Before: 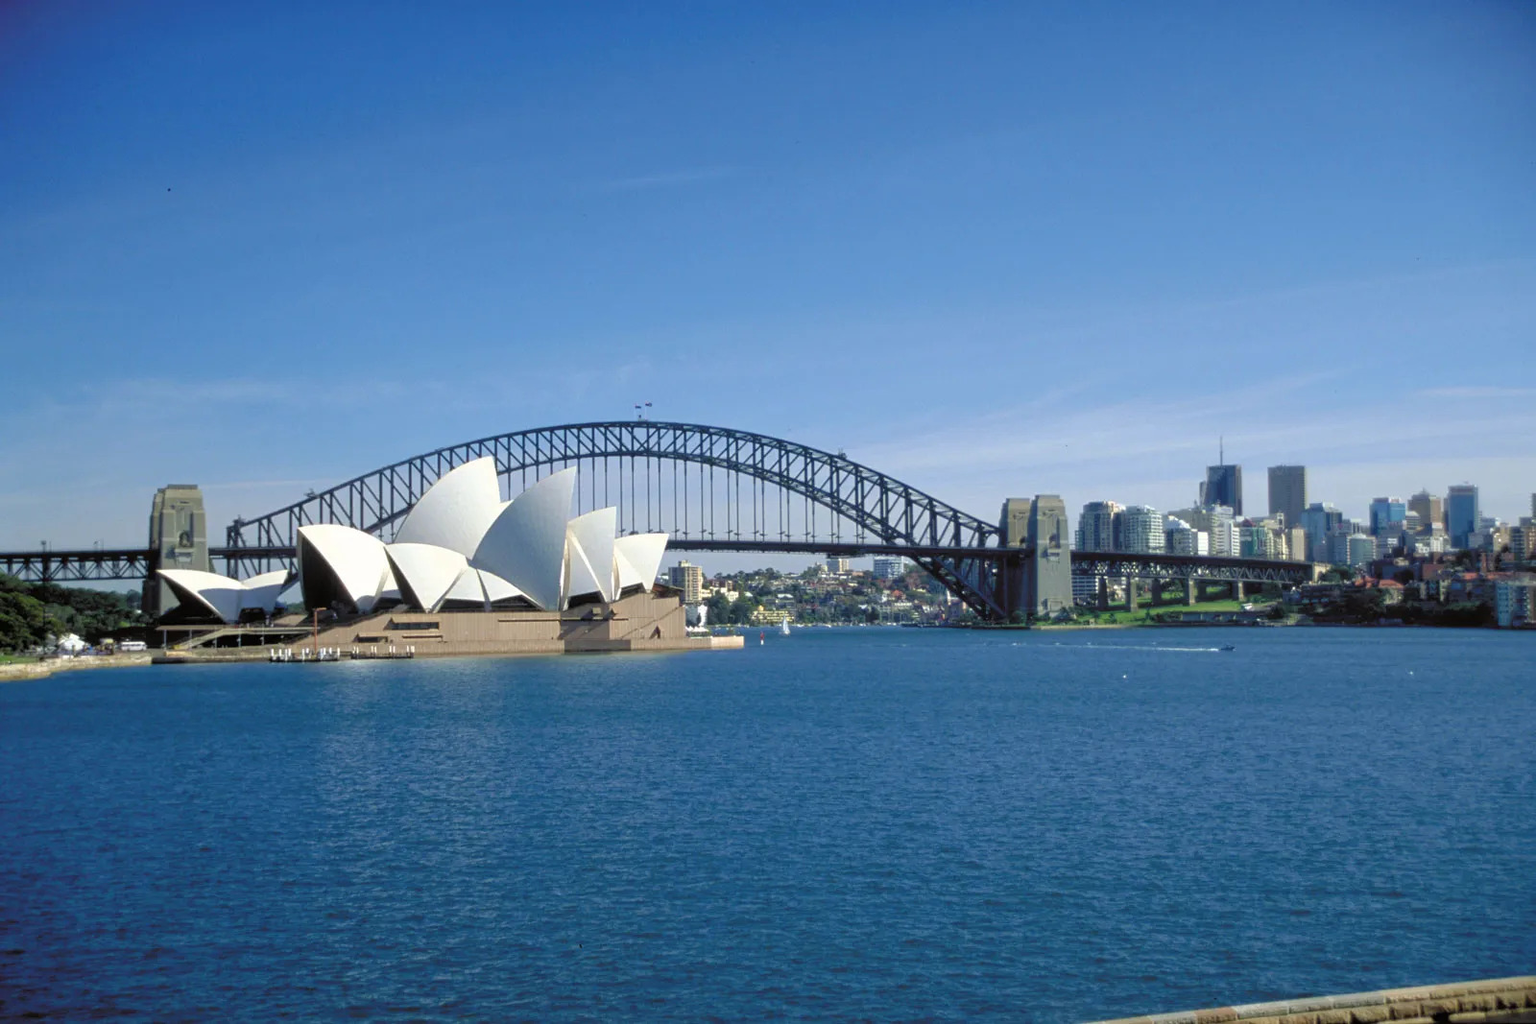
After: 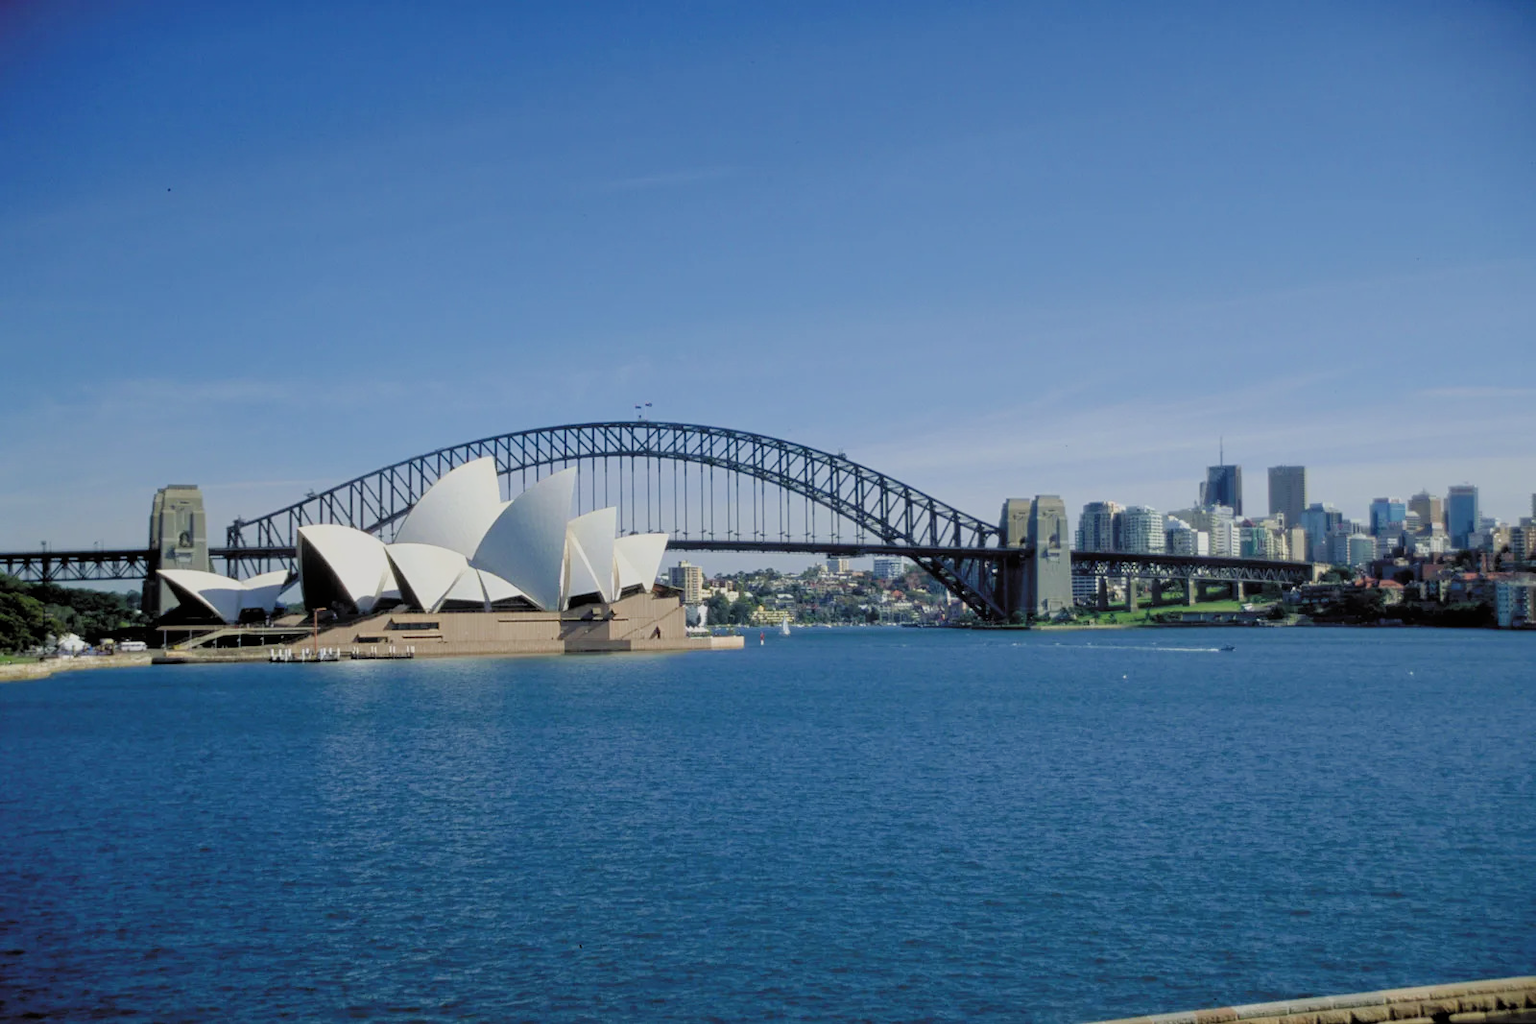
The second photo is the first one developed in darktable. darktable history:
filmic rgb: black relative exposure -7.65 EV, white relative exposure 4.56 EV, threshold 5.97 EV, hardness 3.61, enable highlight reconstruction true
